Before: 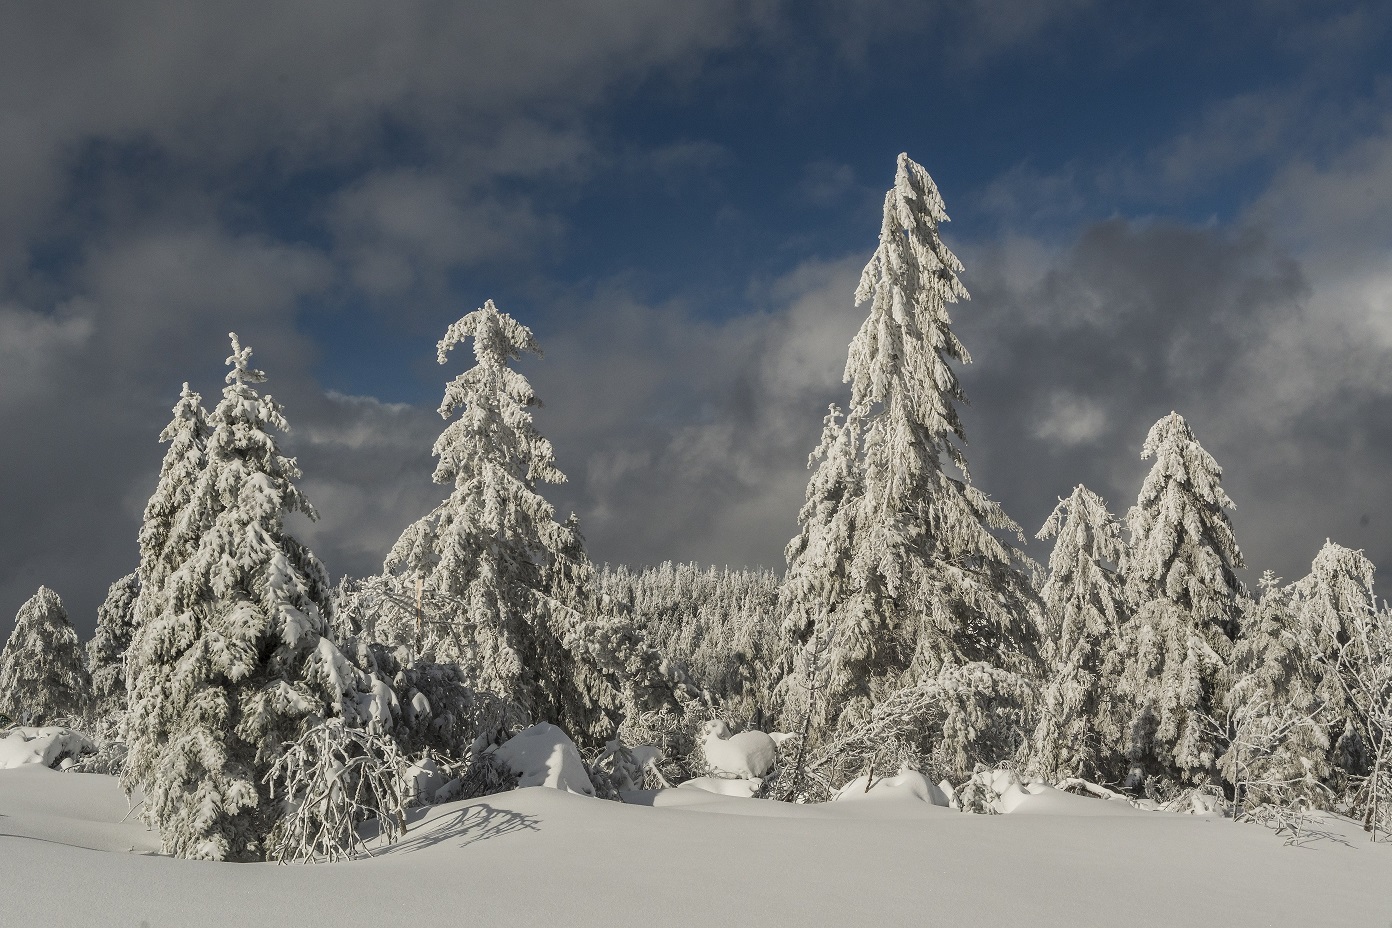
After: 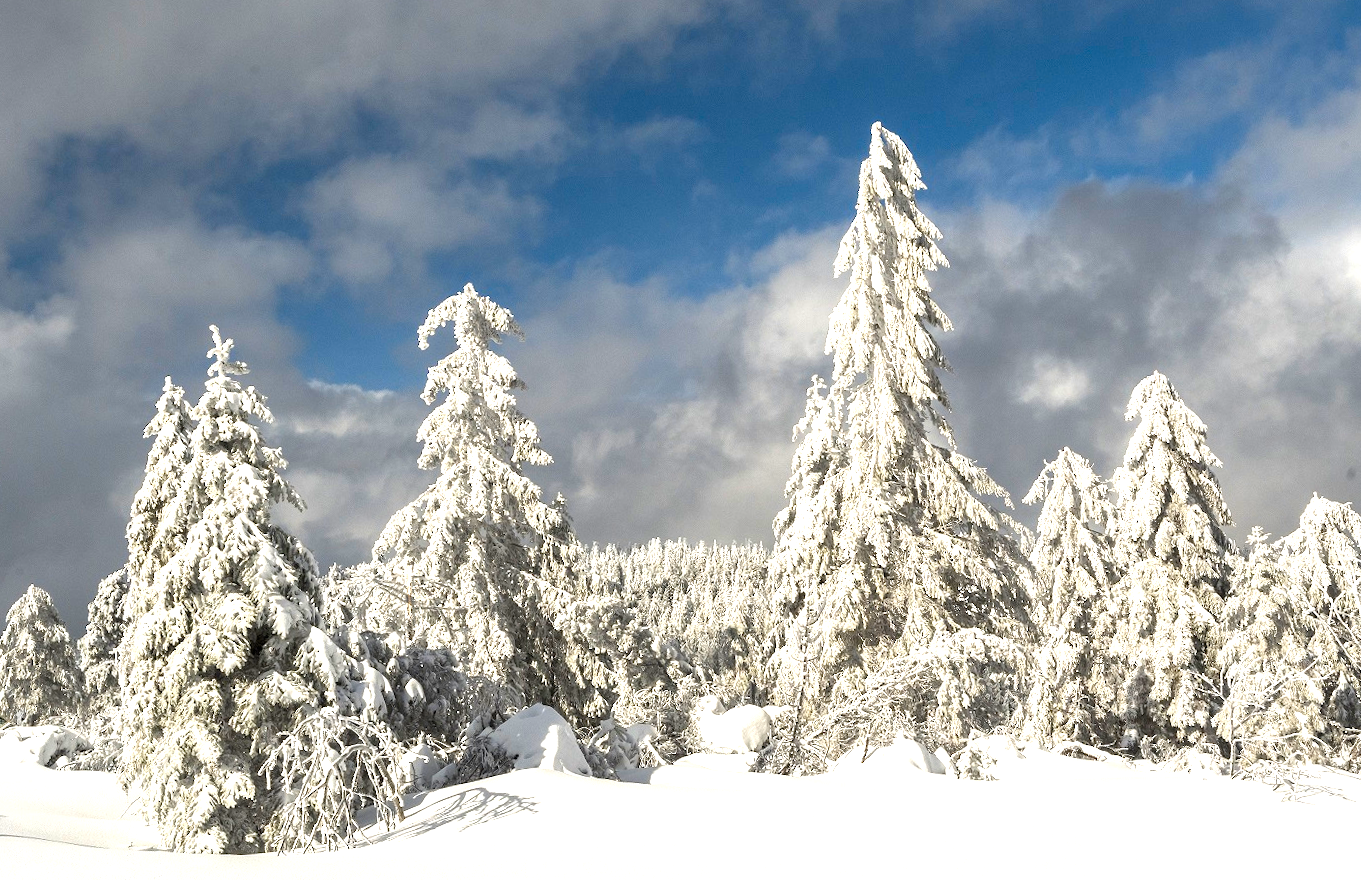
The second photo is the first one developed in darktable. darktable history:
color contrast: green-magenta contrast 0.8, blue-yellow contrast 1.1, unbound 0
rotate and perspective: rotation -2°, crop left 0.022, crop right 0.978, crop top 0.049, crop bottom 0.951
exposure: black level correction 0, exposure 1.125 EV, compensate exposure bias true, compensate highlight preservation false
